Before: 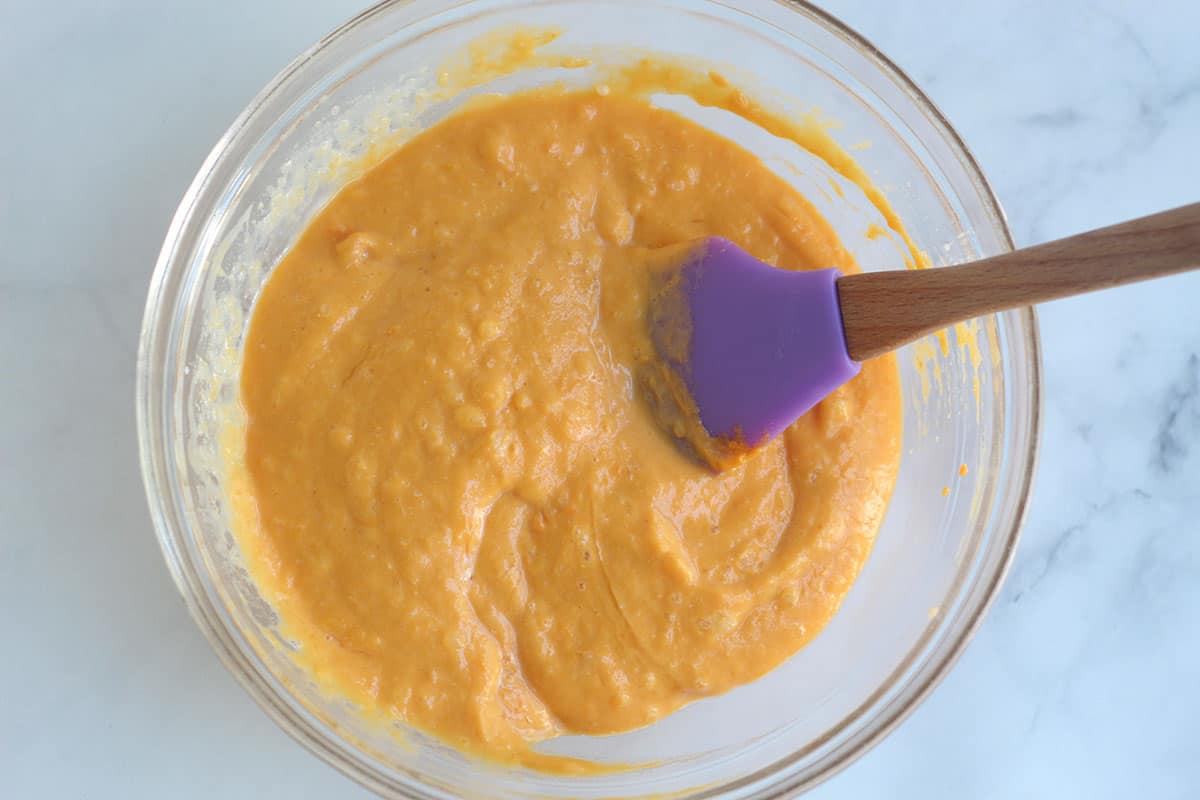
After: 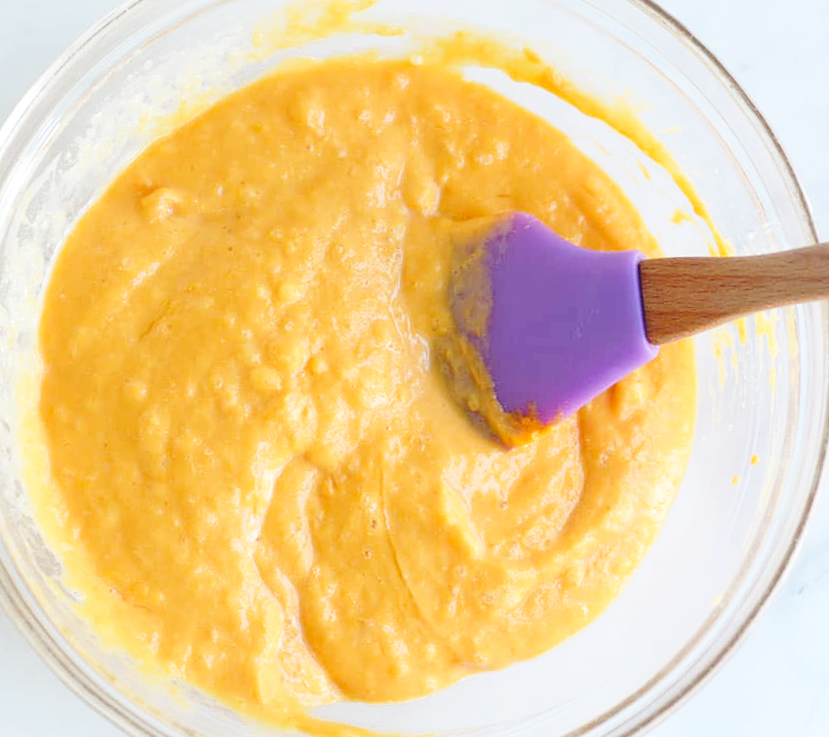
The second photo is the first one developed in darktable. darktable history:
base curve: curves: ch0 [(0, 0) (0.036, 0.037) (0.121, 0.228) (0.46, 0.76) (0.859, 0.983) (1, 1)], preserve colors none
crop and rotate: angle -3.27°, left 14.277%, top 0.028%, right 10.766%, bottom 0.028%
white balance: emerald 1
